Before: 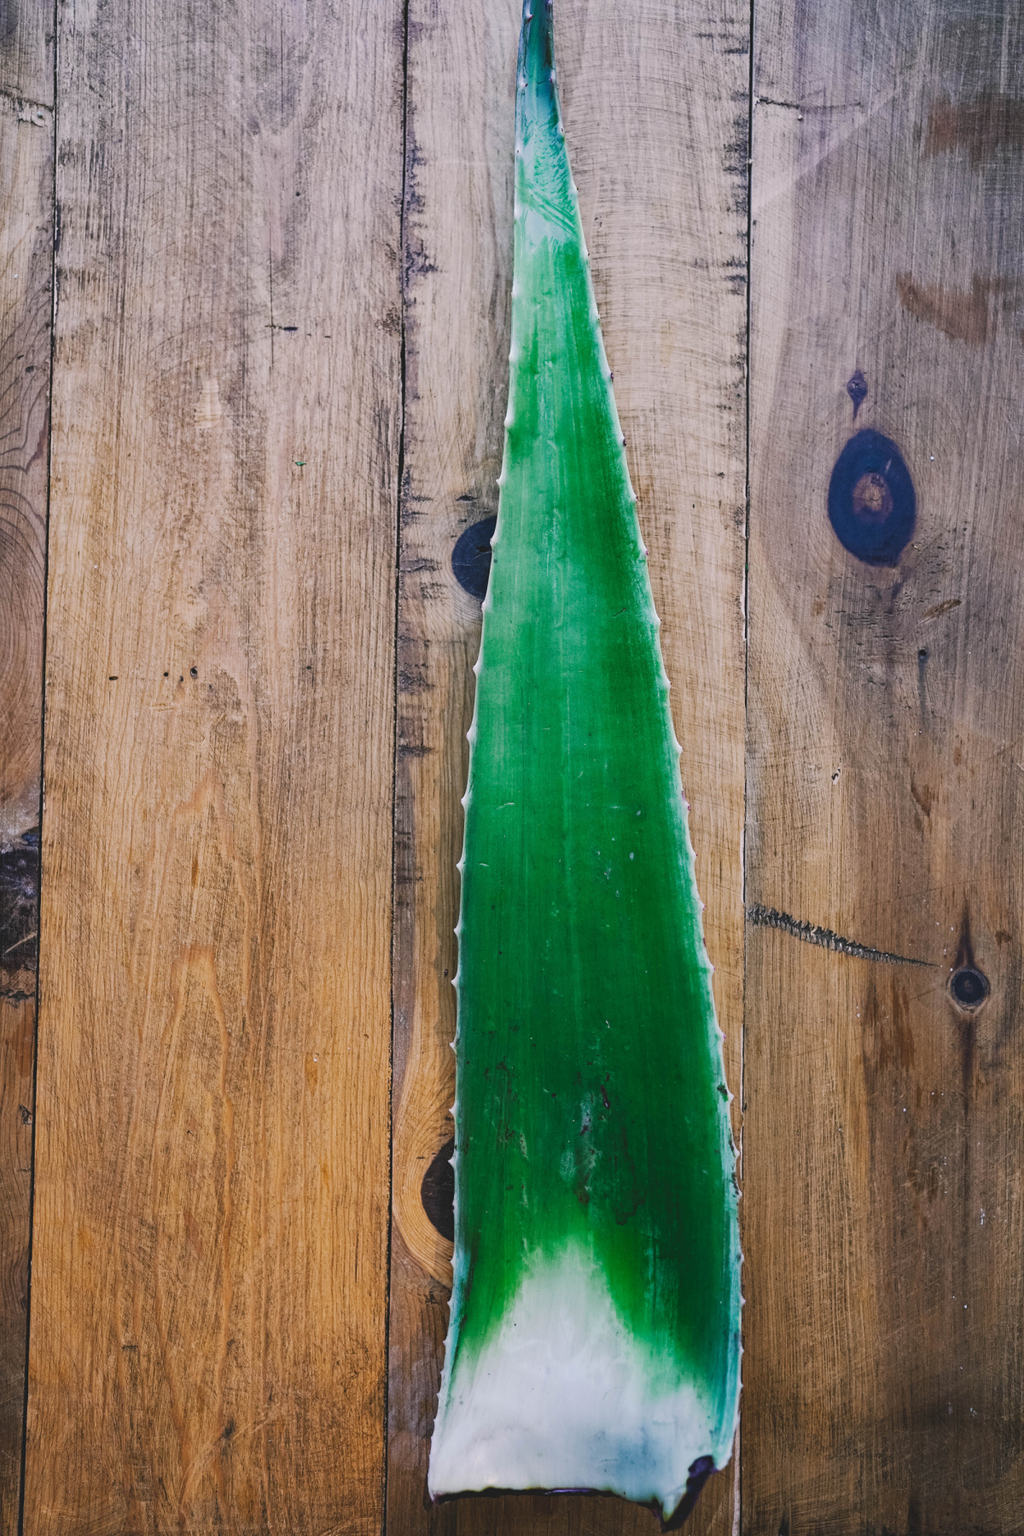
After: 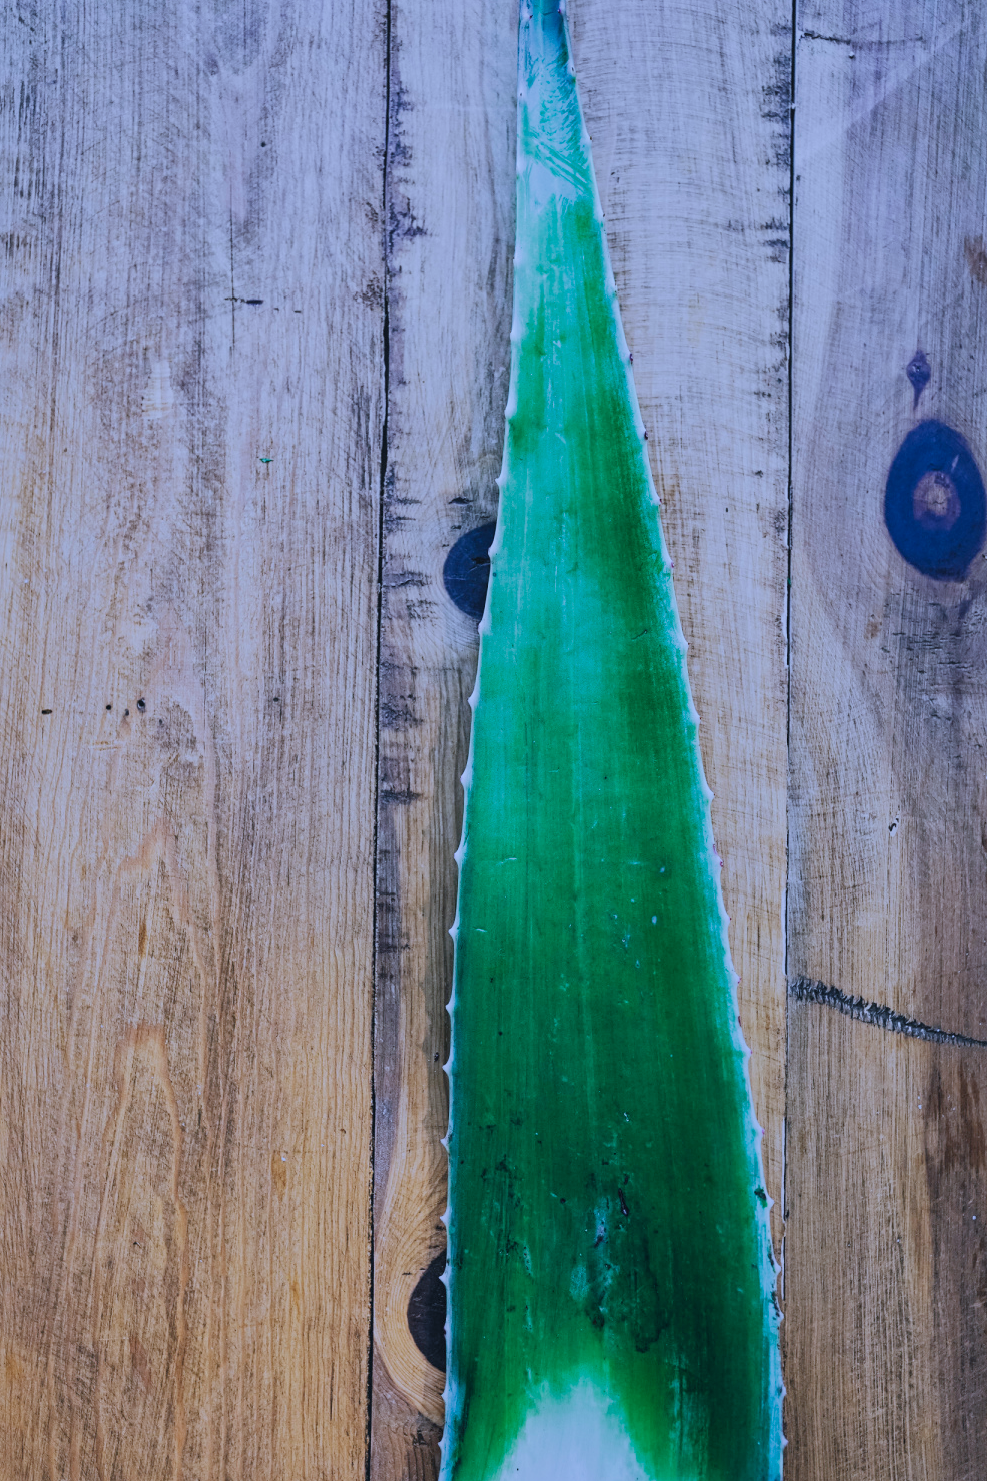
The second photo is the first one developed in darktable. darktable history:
filmic rgb: black relative exposure -16 EV, white relative exposure 6.87 EV, hardness 4.66, color science v4 (2020)
local contrast: mode bilateral grid, contrast 20, coarseness 51, detail 120%, midtone range 0.2
color calibration: output R [1.063, -0.012, -0.003, 0], output B [-0.079, 0.047, 1, 0], illuminant custom, x 0.432, y 0.395, temperature 3064.68 K
crop and rotate: left 7.219%, top 4.645%, right 10.529%, bottom 13.049%
